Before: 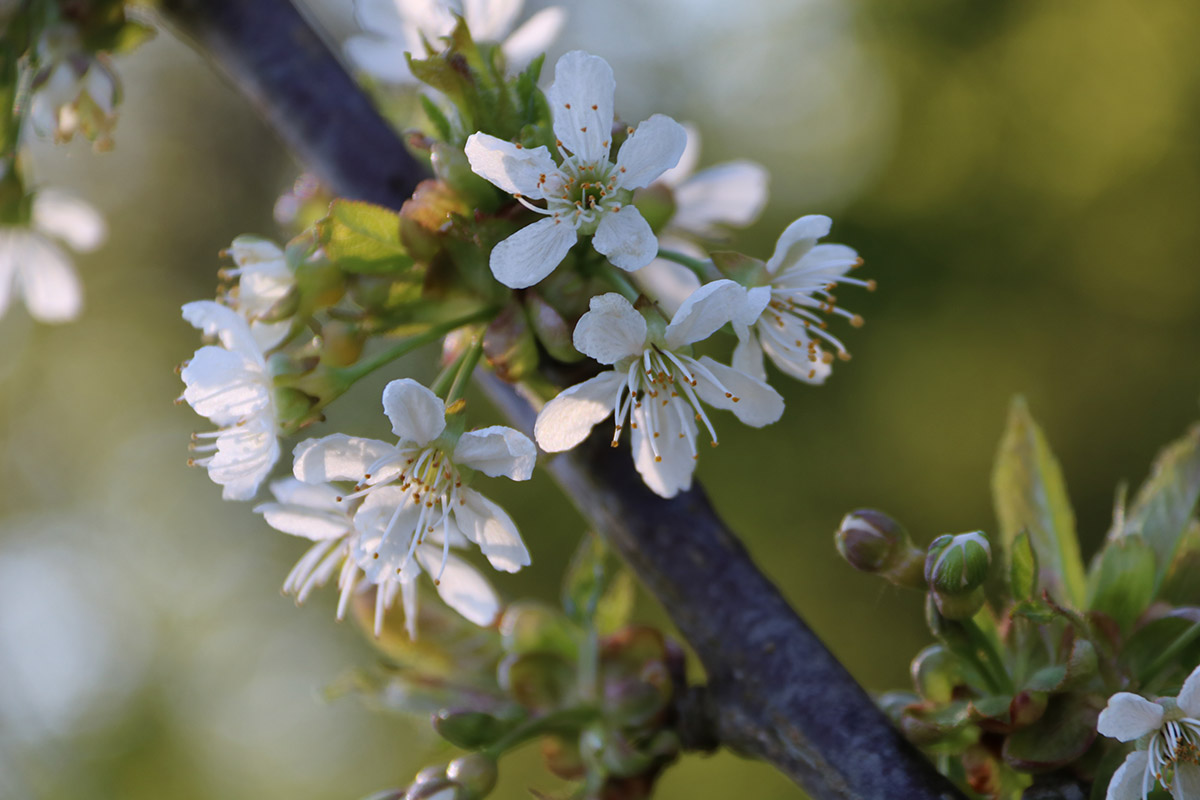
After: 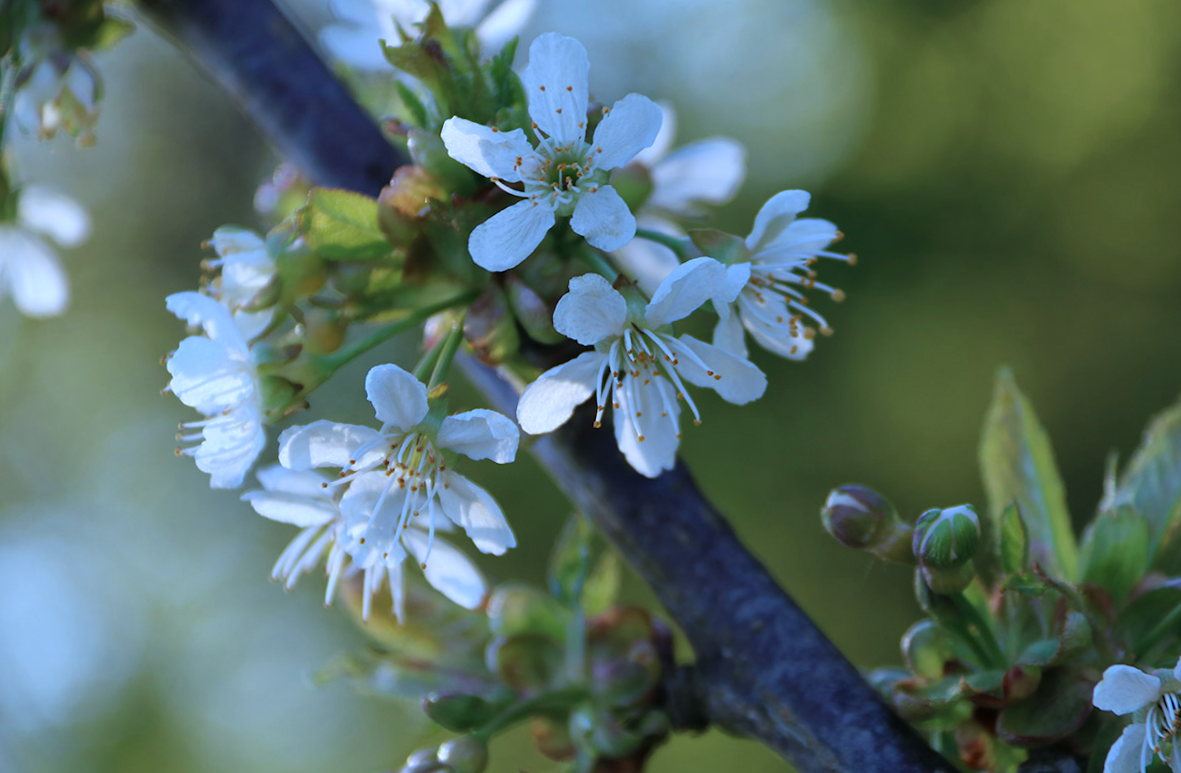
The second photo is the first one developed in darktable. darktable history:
rotate and perspective: rotation -1.32°, lens shift (horizontal) -0.031, crop left 0.015, crop right 0.985, crop top 0.047, crop bottom 0.982
color calibration: x 0.396, y 0.386, temperature 3669 K
